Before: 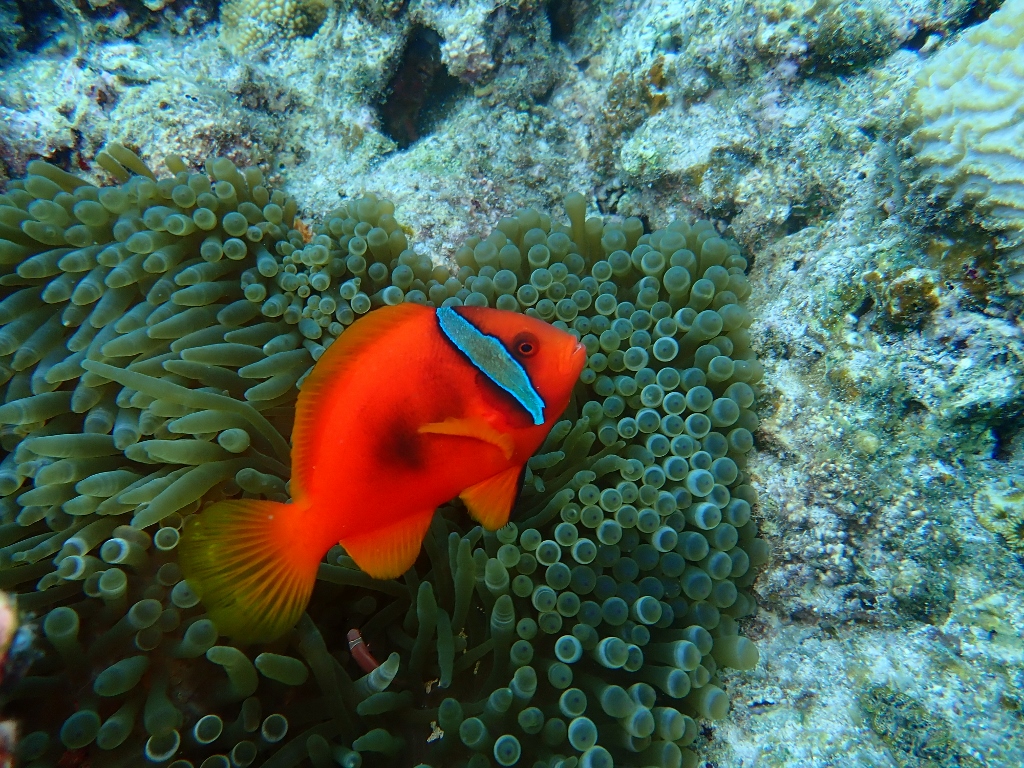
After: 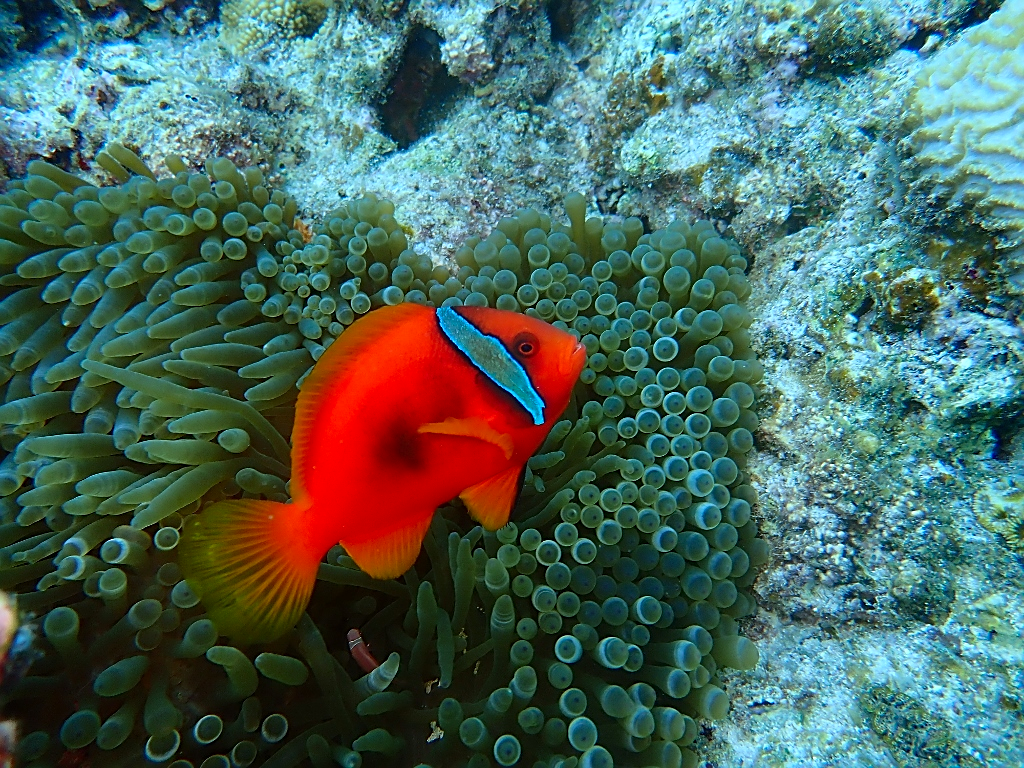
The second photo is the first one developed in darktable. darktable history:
color correction: saturation 1.1
sharpen: on, module defaults
white balance: red 0.967, blue 1.049
